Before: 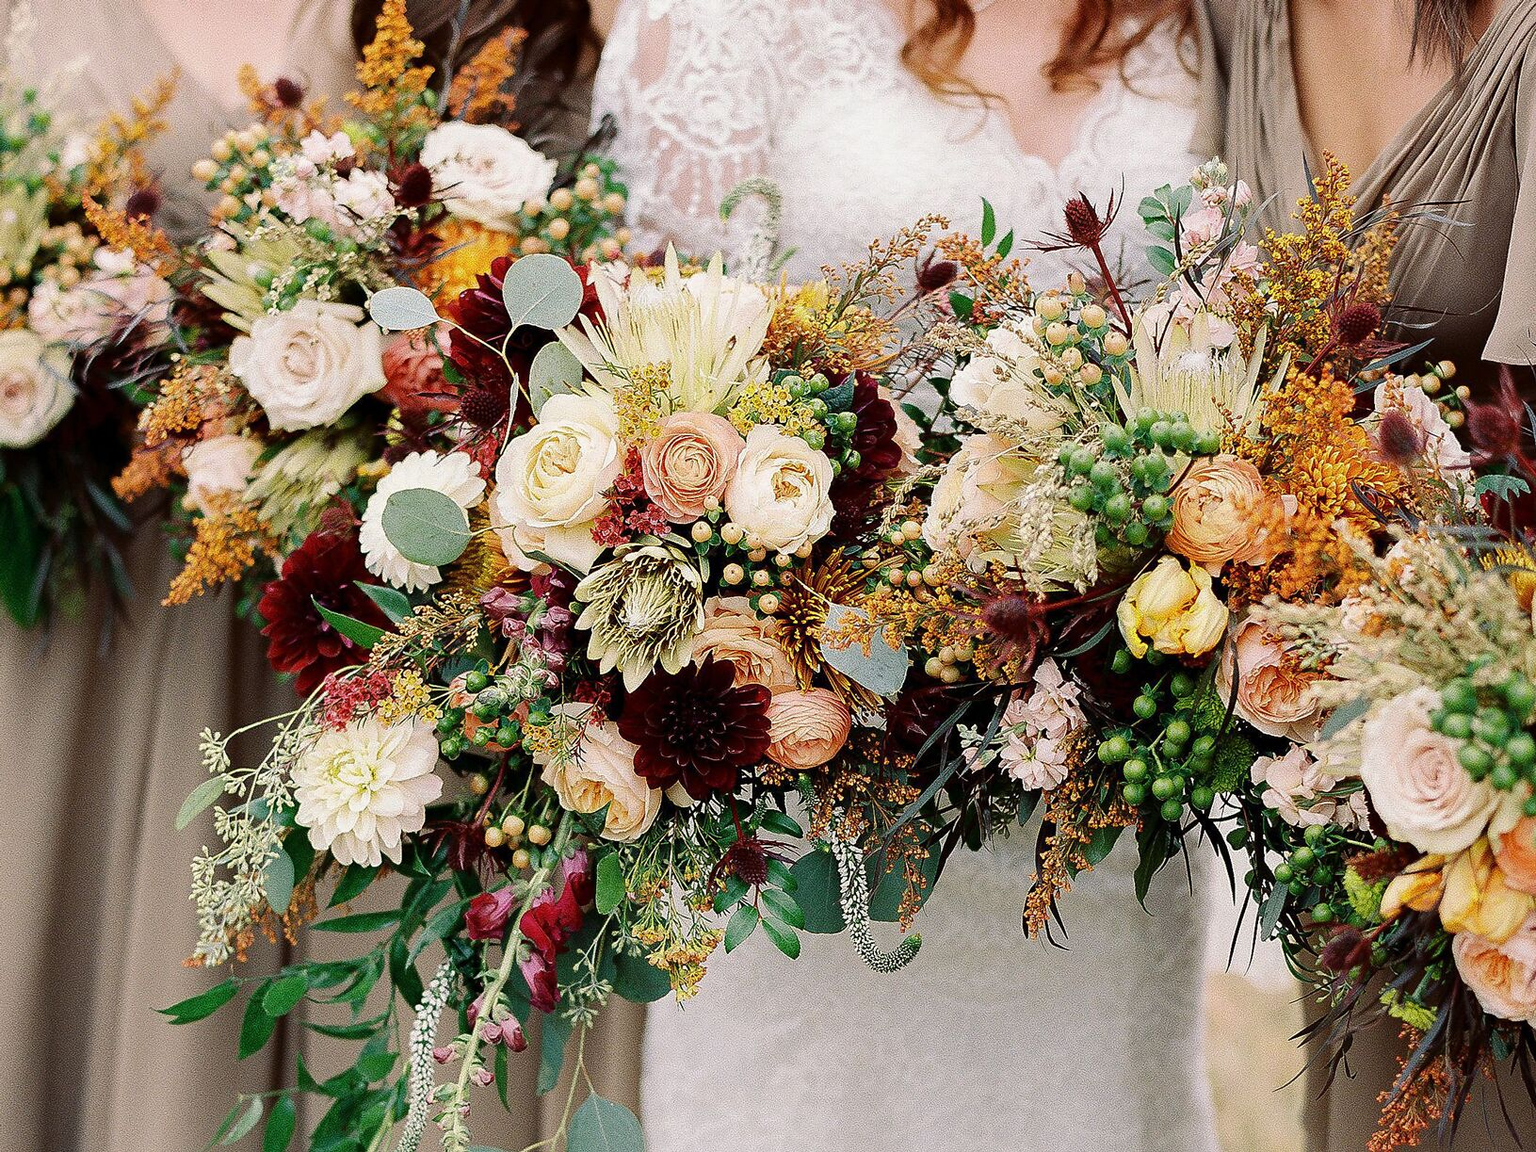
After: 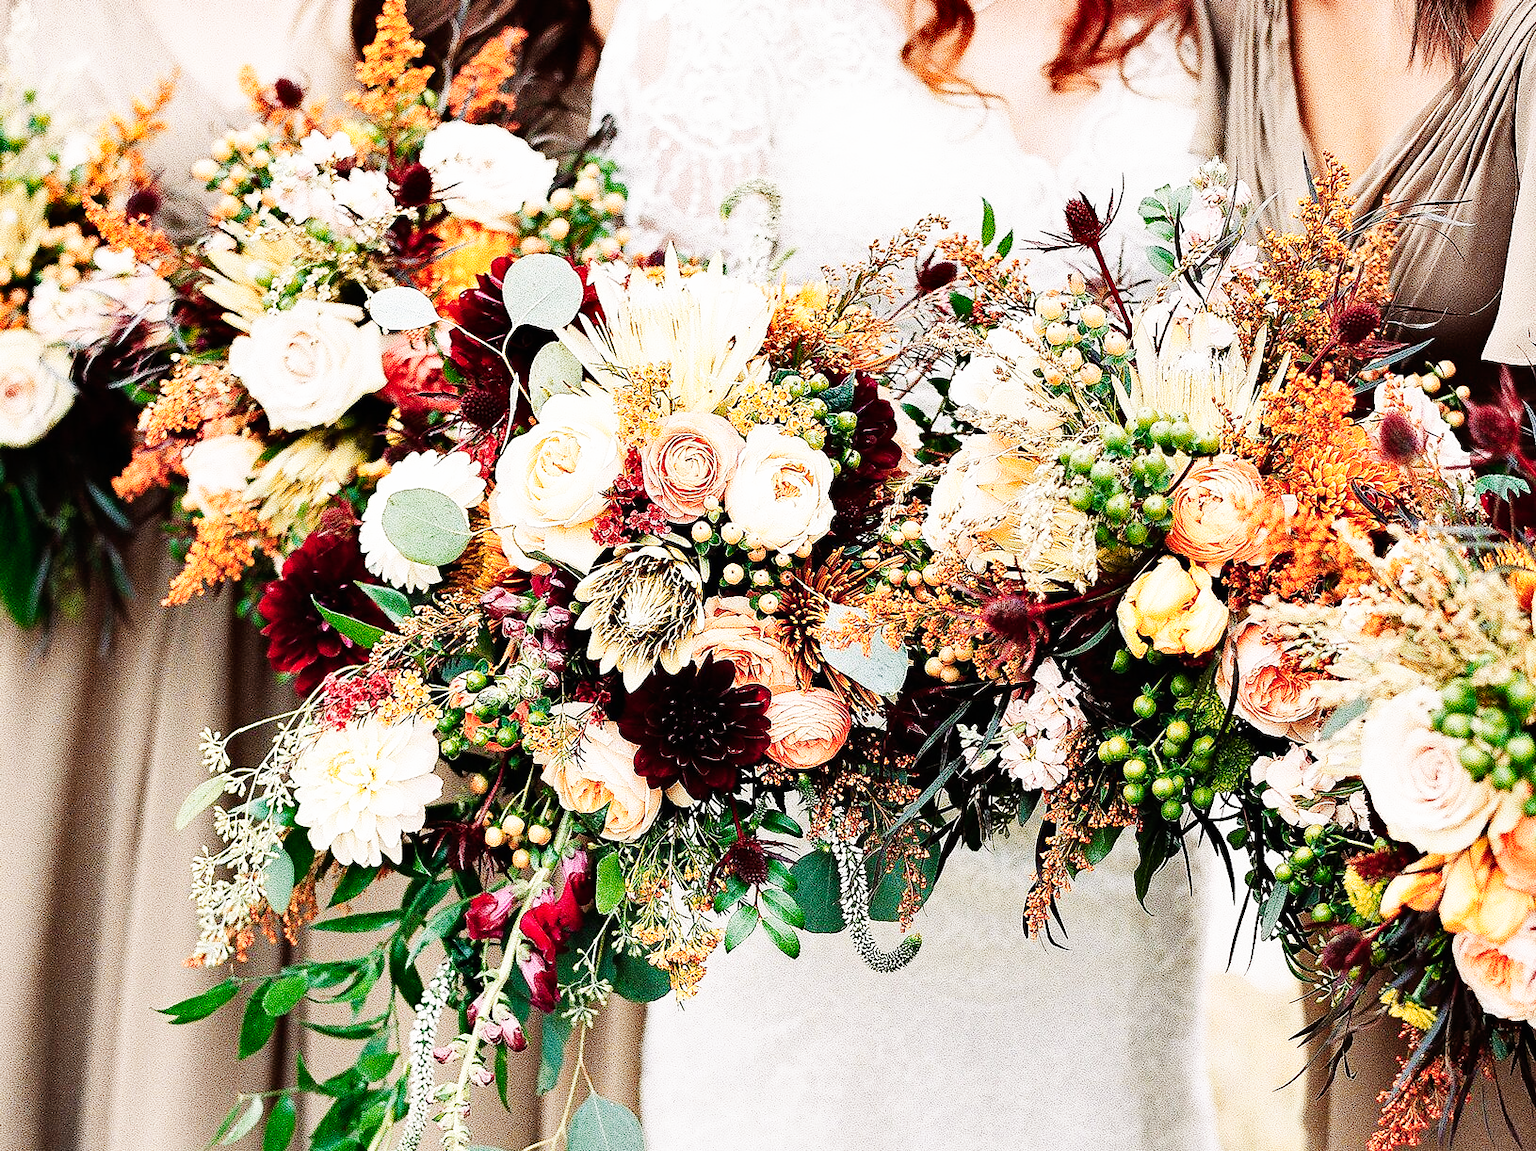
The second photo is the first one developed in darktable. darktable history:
base curve: curves: ch0 [(0, 0) (0.007, 0.004) (0.027, 0.03) (0.046, 0.07) (0.207, 0.54) (0.442, 0.872) (0.673, 0.972) (1, 1)], preserve colors none
shadows and highlights: shadows 53, soften with gaussian
color zones: curves: ch1 [(0, 0.469) (0.072, 0.457) (0.243, 0.494) (0.429, 0.5) (0.571, 0.5) (0.714, 0.5) (0.857, 0.5) (1, 0.469)]; ch2 [(0, 0.499) (0.143, 0.467) (0.242, 0.436) (0.429, 0.493) (0.571, 0.5) (0.714, 0.5) (0.857, 0.5) (1, 0.499)]
